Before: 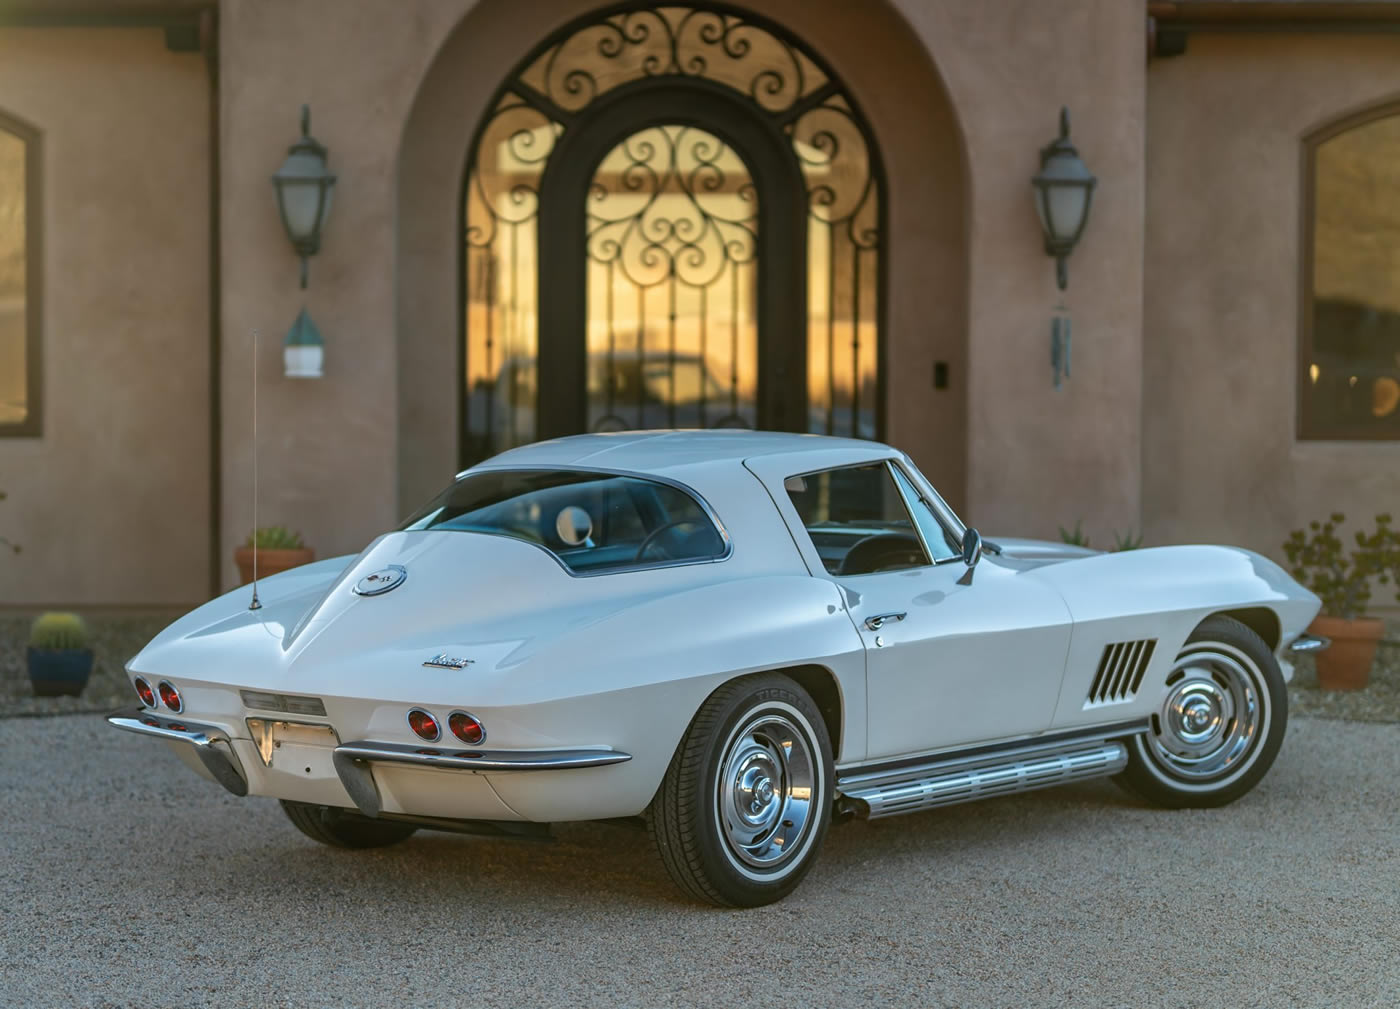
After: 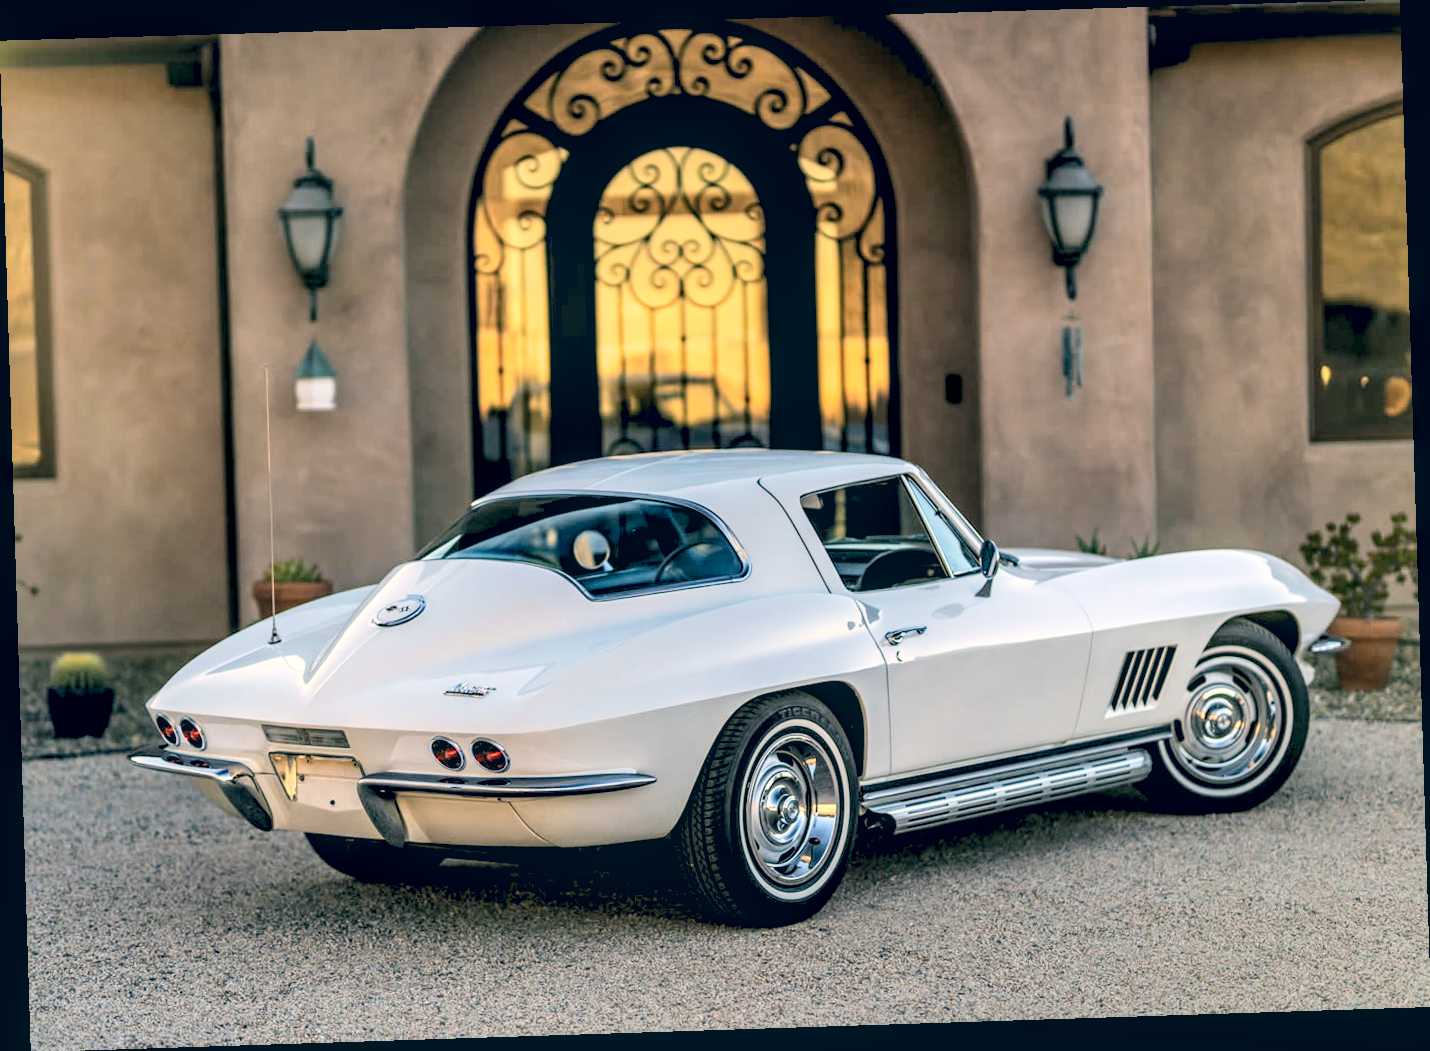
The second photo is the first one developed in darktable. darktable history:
rotate and perspective: rotation -1.77°, lens shift (horizontal) 0.004, automatic cropping off
contrast brightness saturation: contrast 0.28
local contrast: highlights 61%, detail 143%, midtone range 0.428
rgb levels: levels [[0.027, 0.429, 0.996], [0, 0.5, 1], [0, 0.5, 1]]
color correction: highlights a* 10.32, highlights b* 14.66, shadows a* -9.59, shadows b* -15.02
